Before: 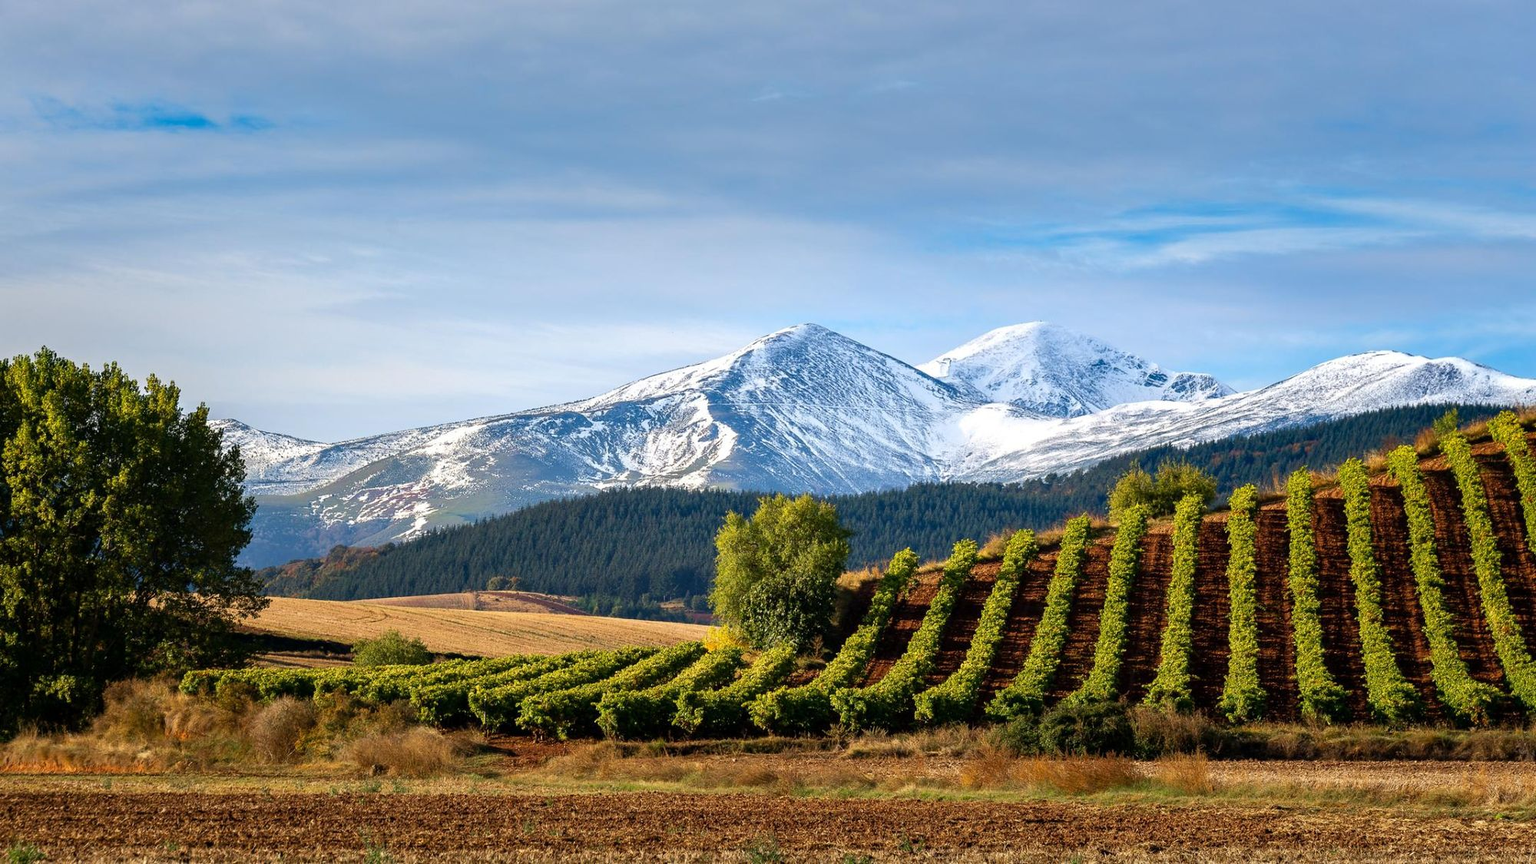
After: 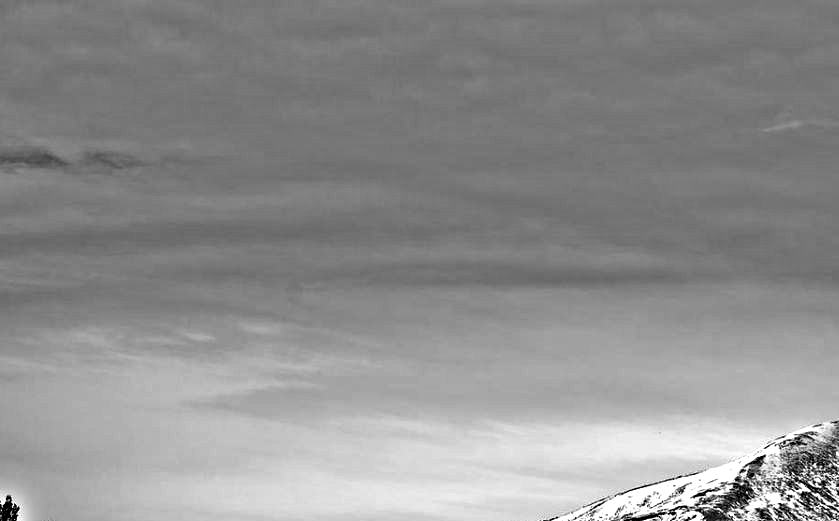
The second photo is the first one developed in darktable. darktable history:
exposure: black level correction 0, exposure 1.1 EV, compensate highlight preservation false
crop and rotate: left 10.817%, top 0.062%, right 47.194%, bottom 53.626%
highpass: on, module defaults
tone equalizer: -7 EV 0.15 EV, -6 EV 0.6 EV, -5 EV 1.15 EV, -4 EV 1.33 EV, -3 EV 1.15 EV, -2 EV 0.6 EV, -1 EV 0.15 EV, mask exposure compensation -0.5 EV
